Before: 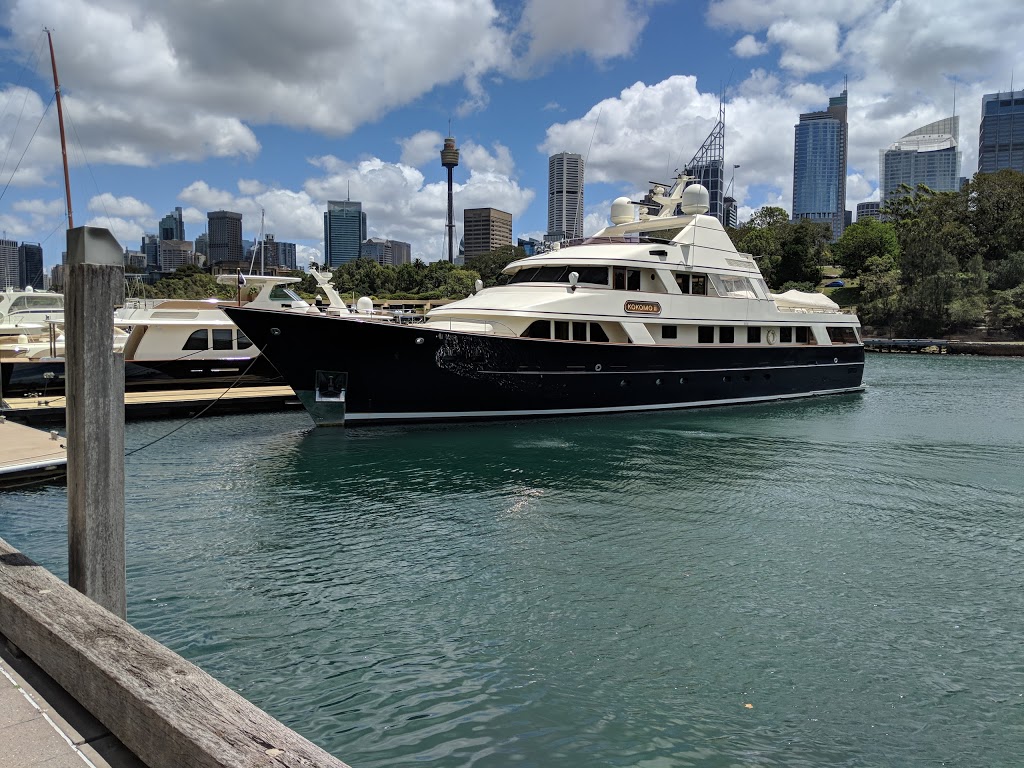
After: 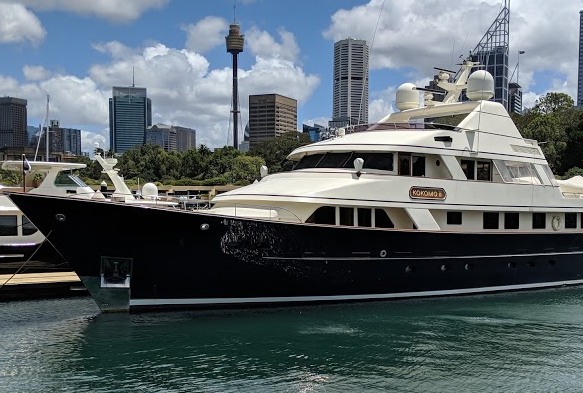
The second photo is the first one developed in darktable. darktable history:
crop: left 21.044%, top 14.971%, right 21.962%, bottom 33.773%
